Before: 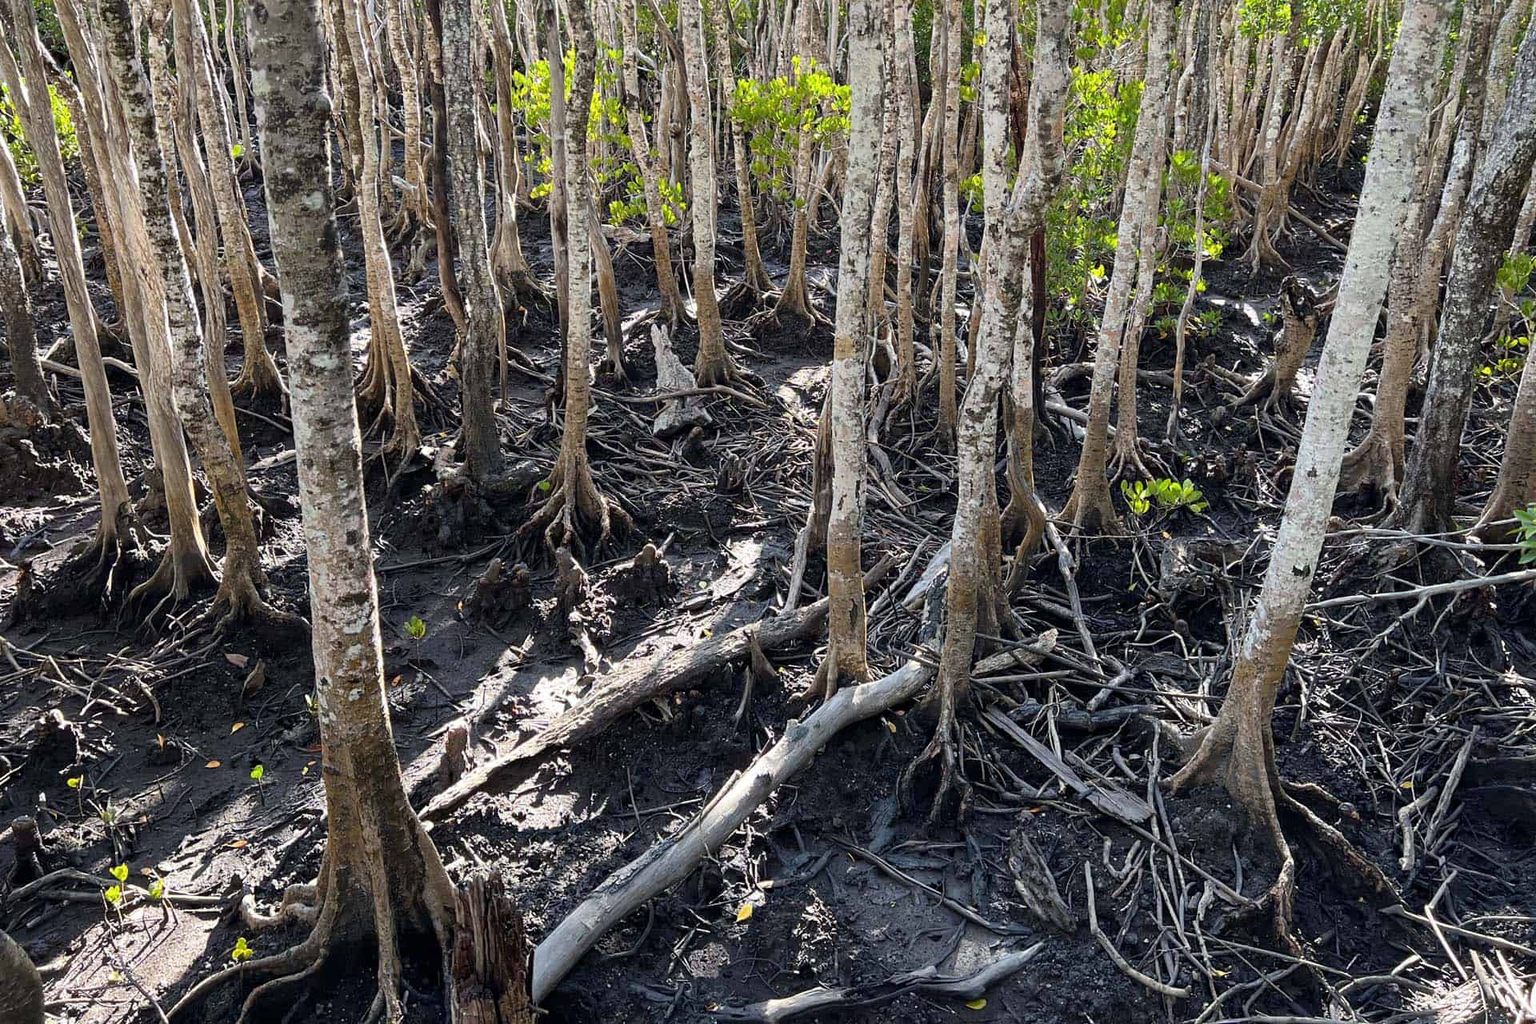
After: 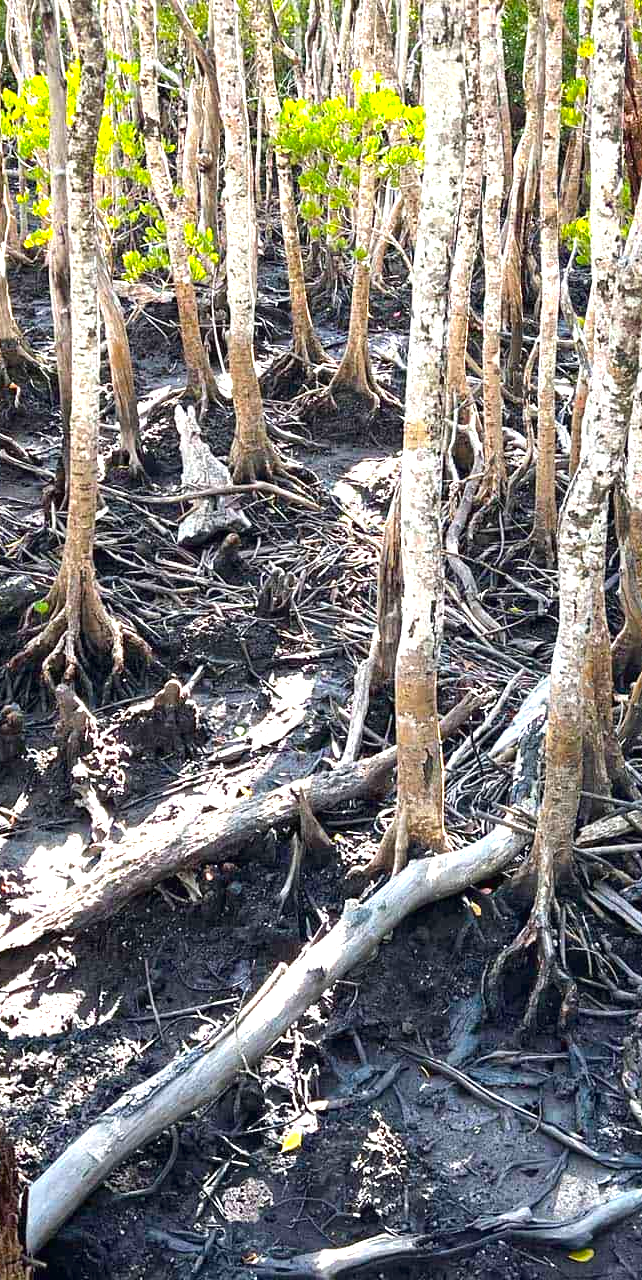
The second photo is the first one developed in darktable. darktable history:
exposure: black level correction 0, exposure 1.331 EV, compensate highlight preservation false
vignetting: brightness -0.221, saturation 0.148, automatic ratio true
crop: left 33.325%, right 33.221%
